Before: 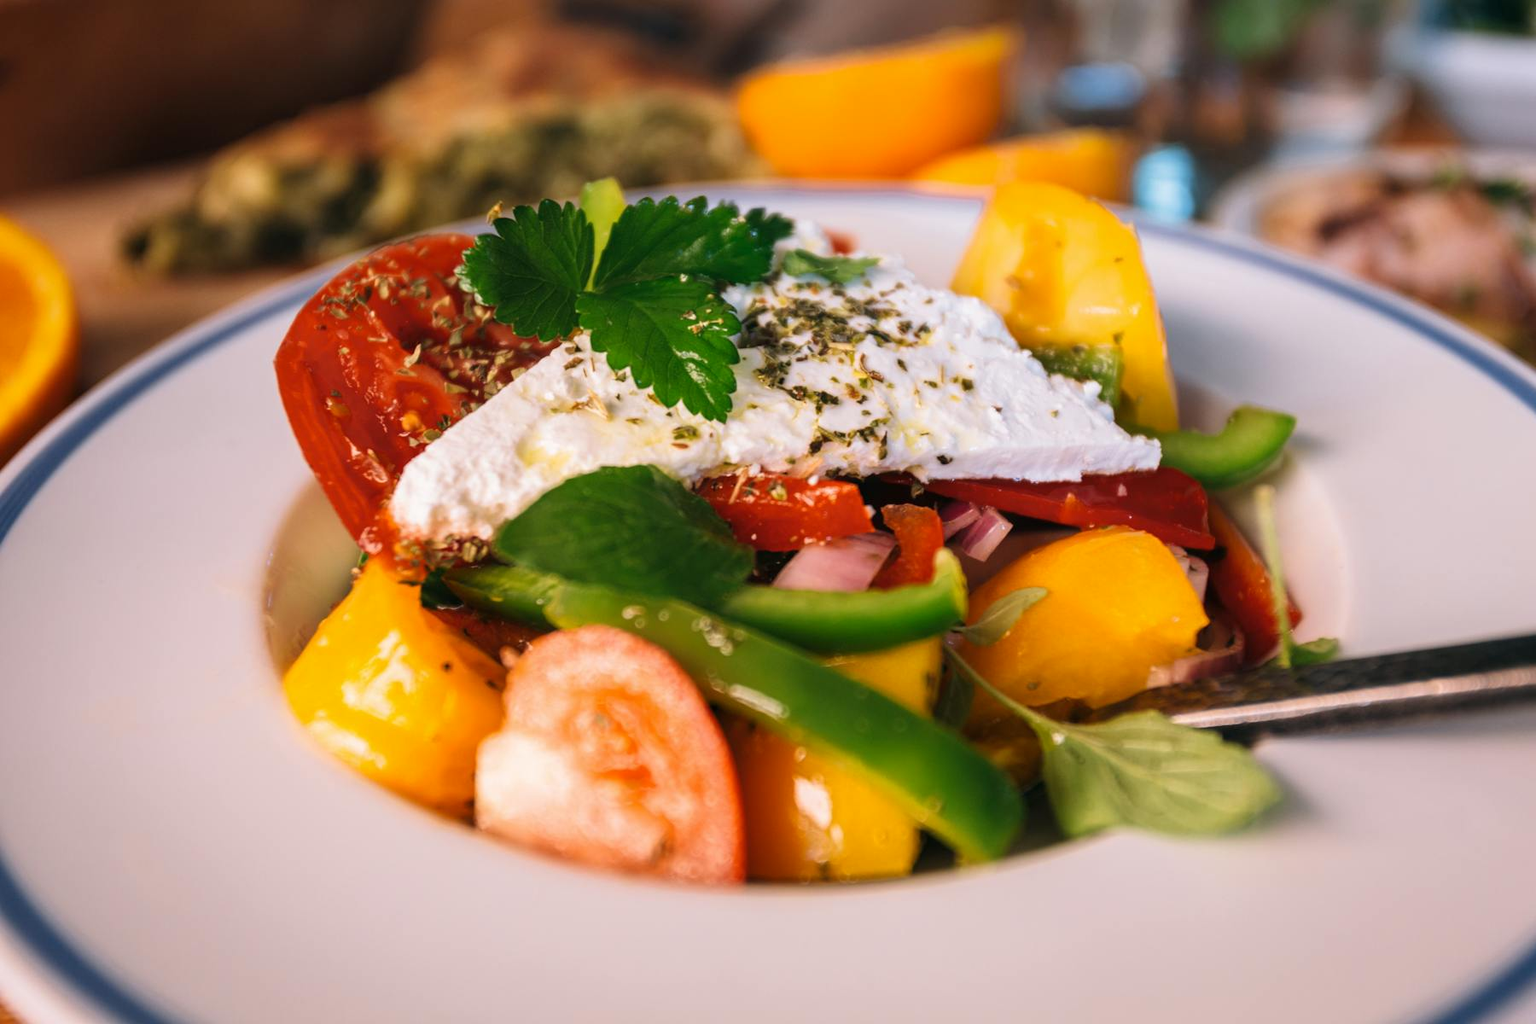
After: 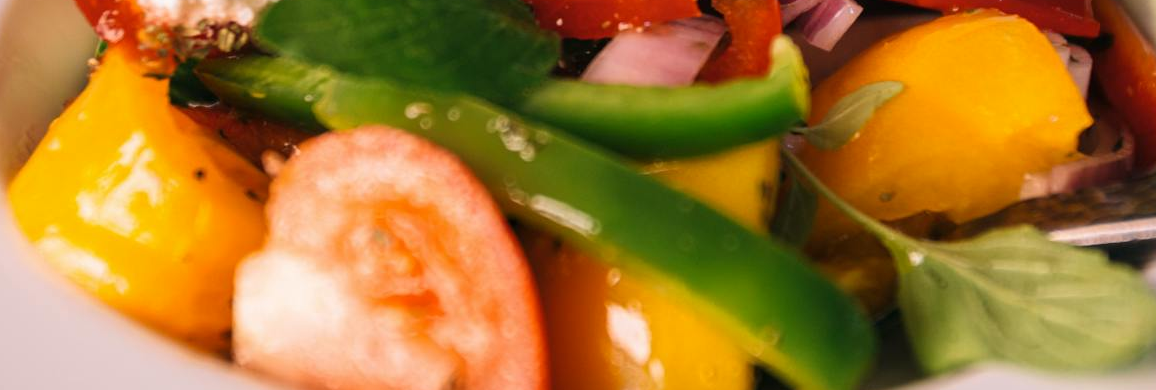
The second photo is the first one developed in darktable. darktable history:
crop: left 18.038%, top 50.652%, right 17.686%, bottom 16.843%
